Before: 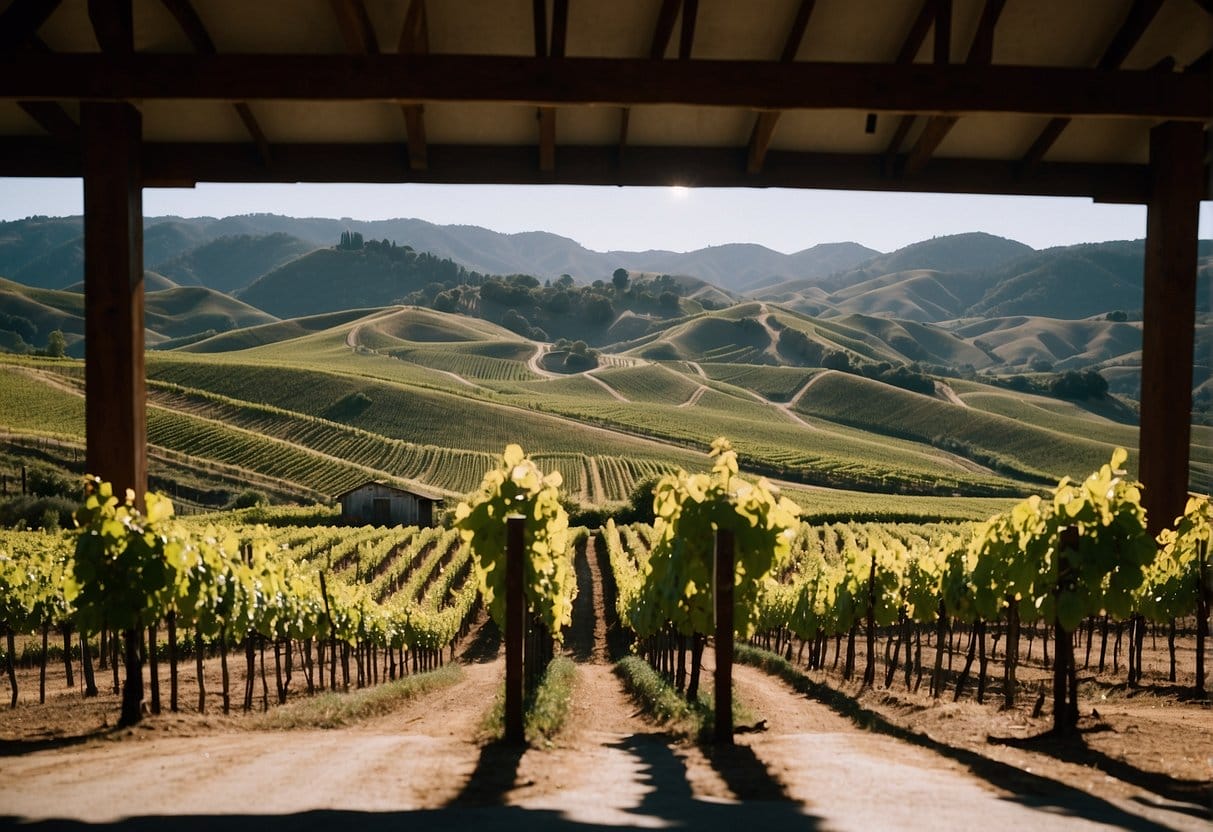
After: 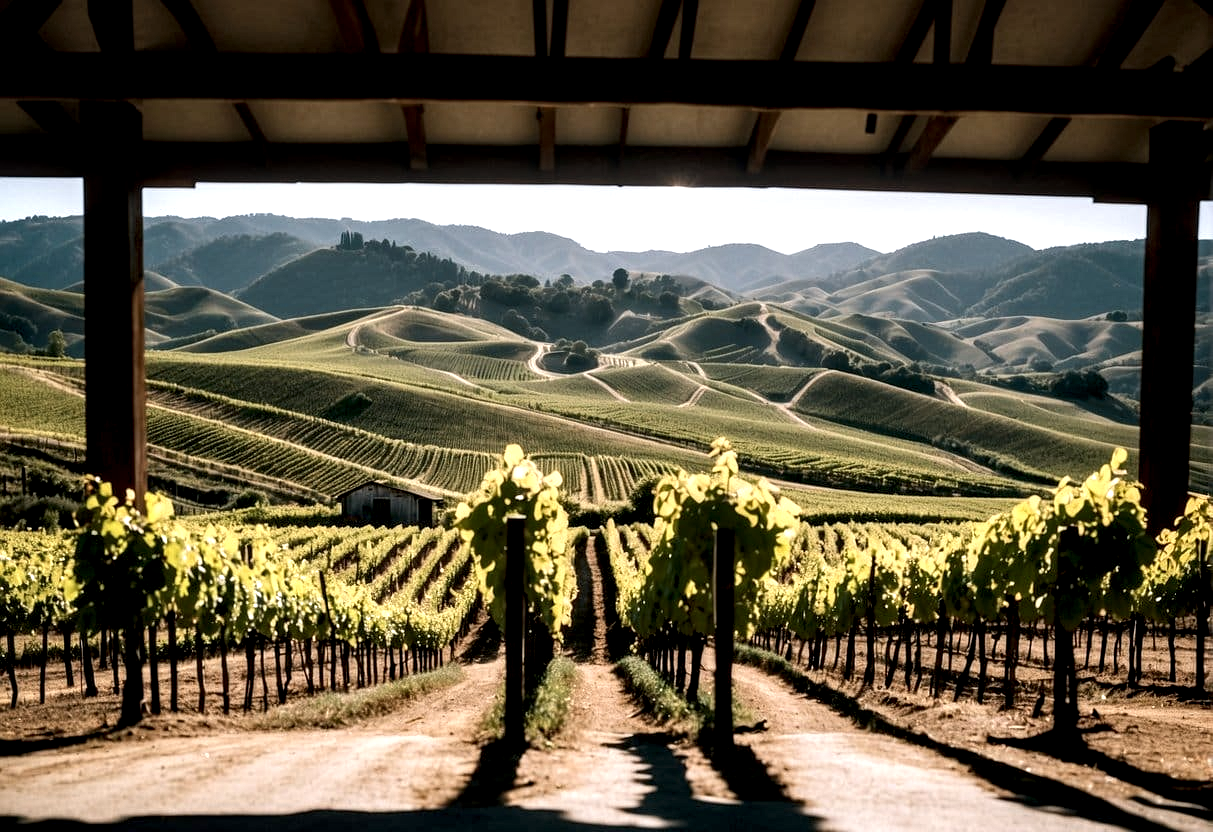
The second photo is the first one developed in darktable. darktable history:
local contrast: highlights 80%, shadows 57%, detail 175%, midtone range 0.599
